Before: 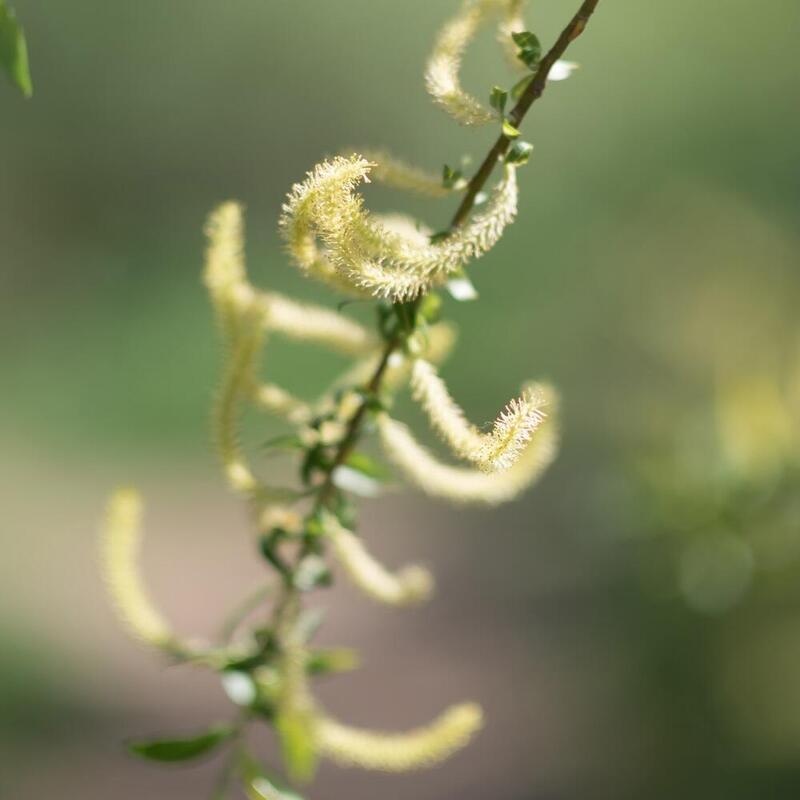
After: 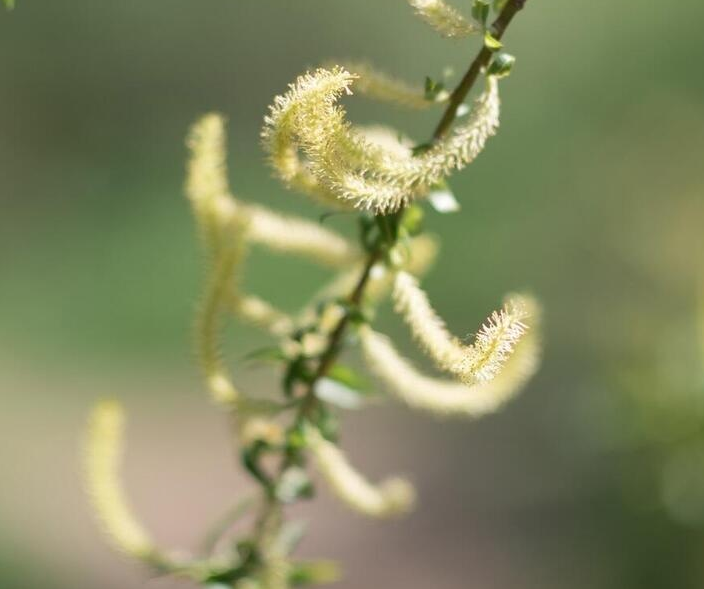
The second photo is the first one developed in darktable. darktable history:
tone equalizer: edges refinement/feathering 500, mask exposure compensation -1.57 EV, preserve details no
crop and rotate: left 2.282%, top 11.117%, right 9.612%, bottom 15.141%
